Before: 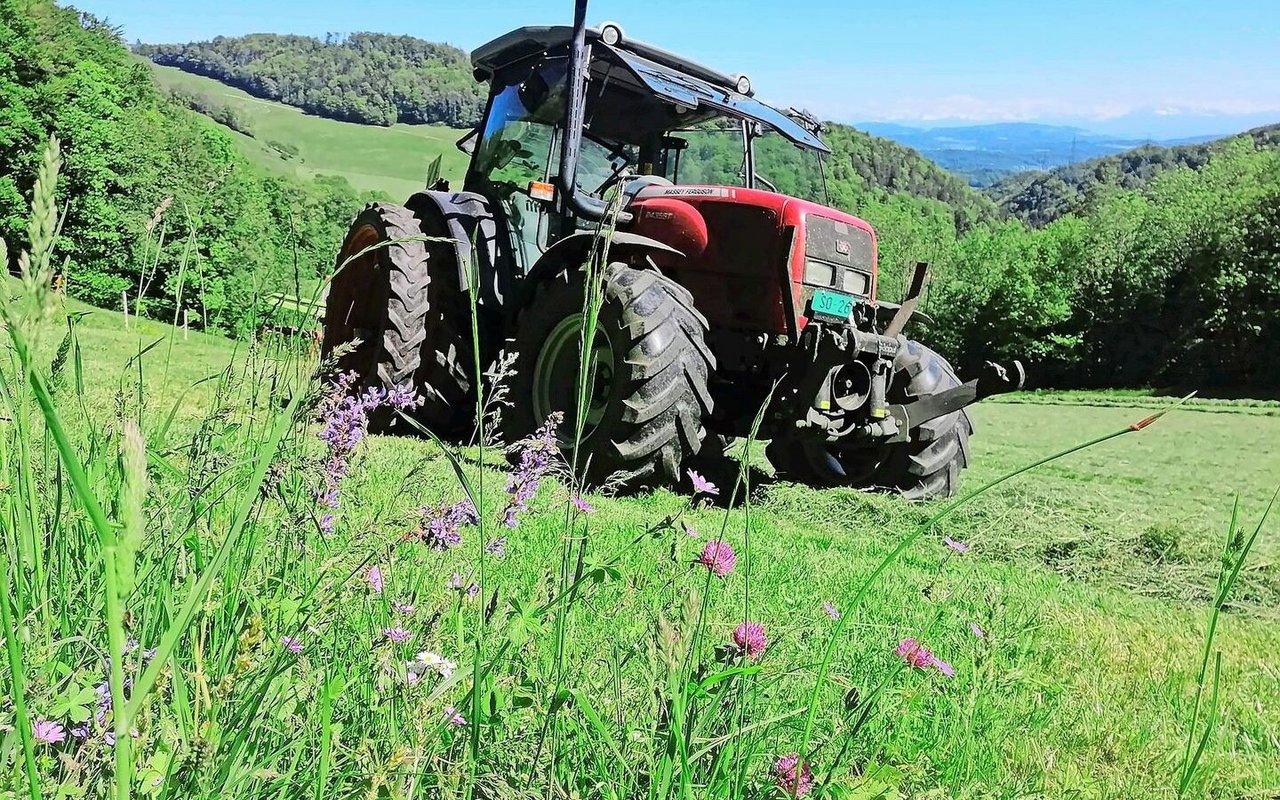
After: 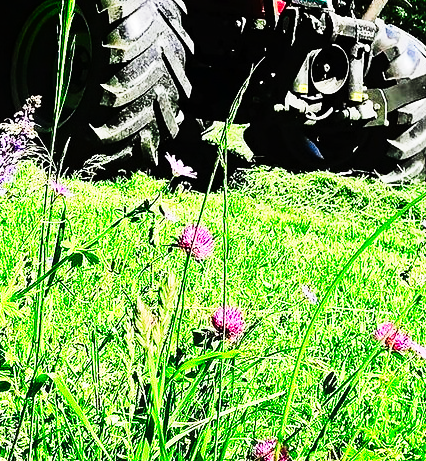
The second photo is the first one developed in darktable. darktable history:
contrast brightness saturation: contrast 0.04, saturation 0.071
shadows and highlights: shadows -68.53, highlights 37, soften with gaussian
tone curve: curves: ch0 [(0, 0) (0.003, 0.001) (0.011, 0.005) (0.025, 0.009) (0.044, 0.014) (0.069, 0.018) (0.1, 0.025) (0.136, 0.029) (0.177, 0.042) (0.224, 0.064) (0.277, 0.107) (0.335, 0.182) (0.399, 0.3) (0.468, 0.462) (0.543, 0.639) (0.623, 0.802) (0.709, 0.916) (0.801, 0.963) (0.898, 0.988) (1, 1)], preserve colors none
crop: left 40.859%, top 39.508%, right 25.728%, bottom 2.805%
